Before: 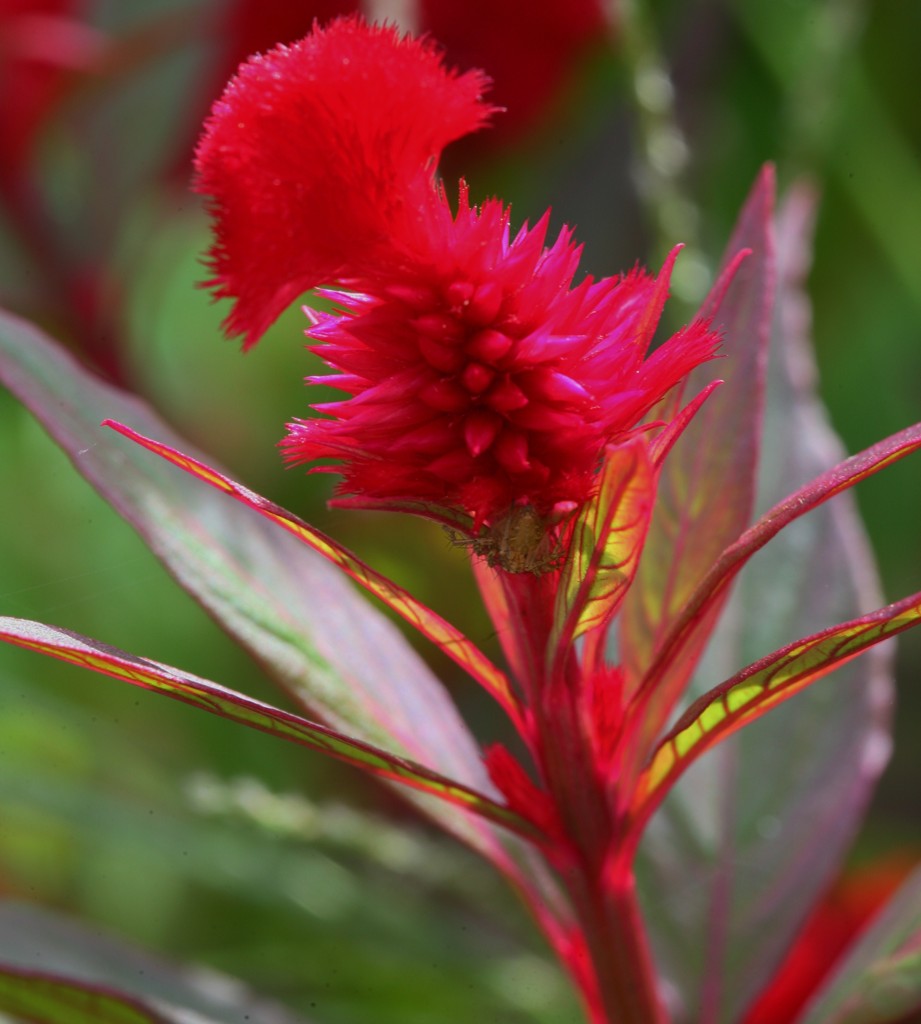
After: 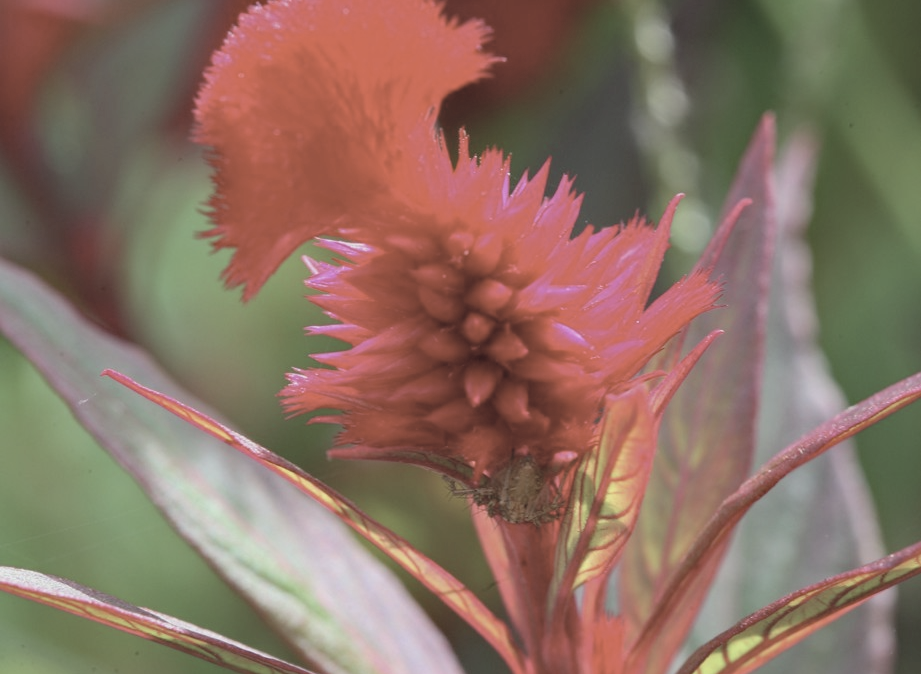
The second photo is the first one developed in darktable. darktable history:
haze removal: adaptive false
crop and rotate: top 4.913%, bottom 29.174%
contrast brightness saturation: brightness 0.189, saturation -0.499
